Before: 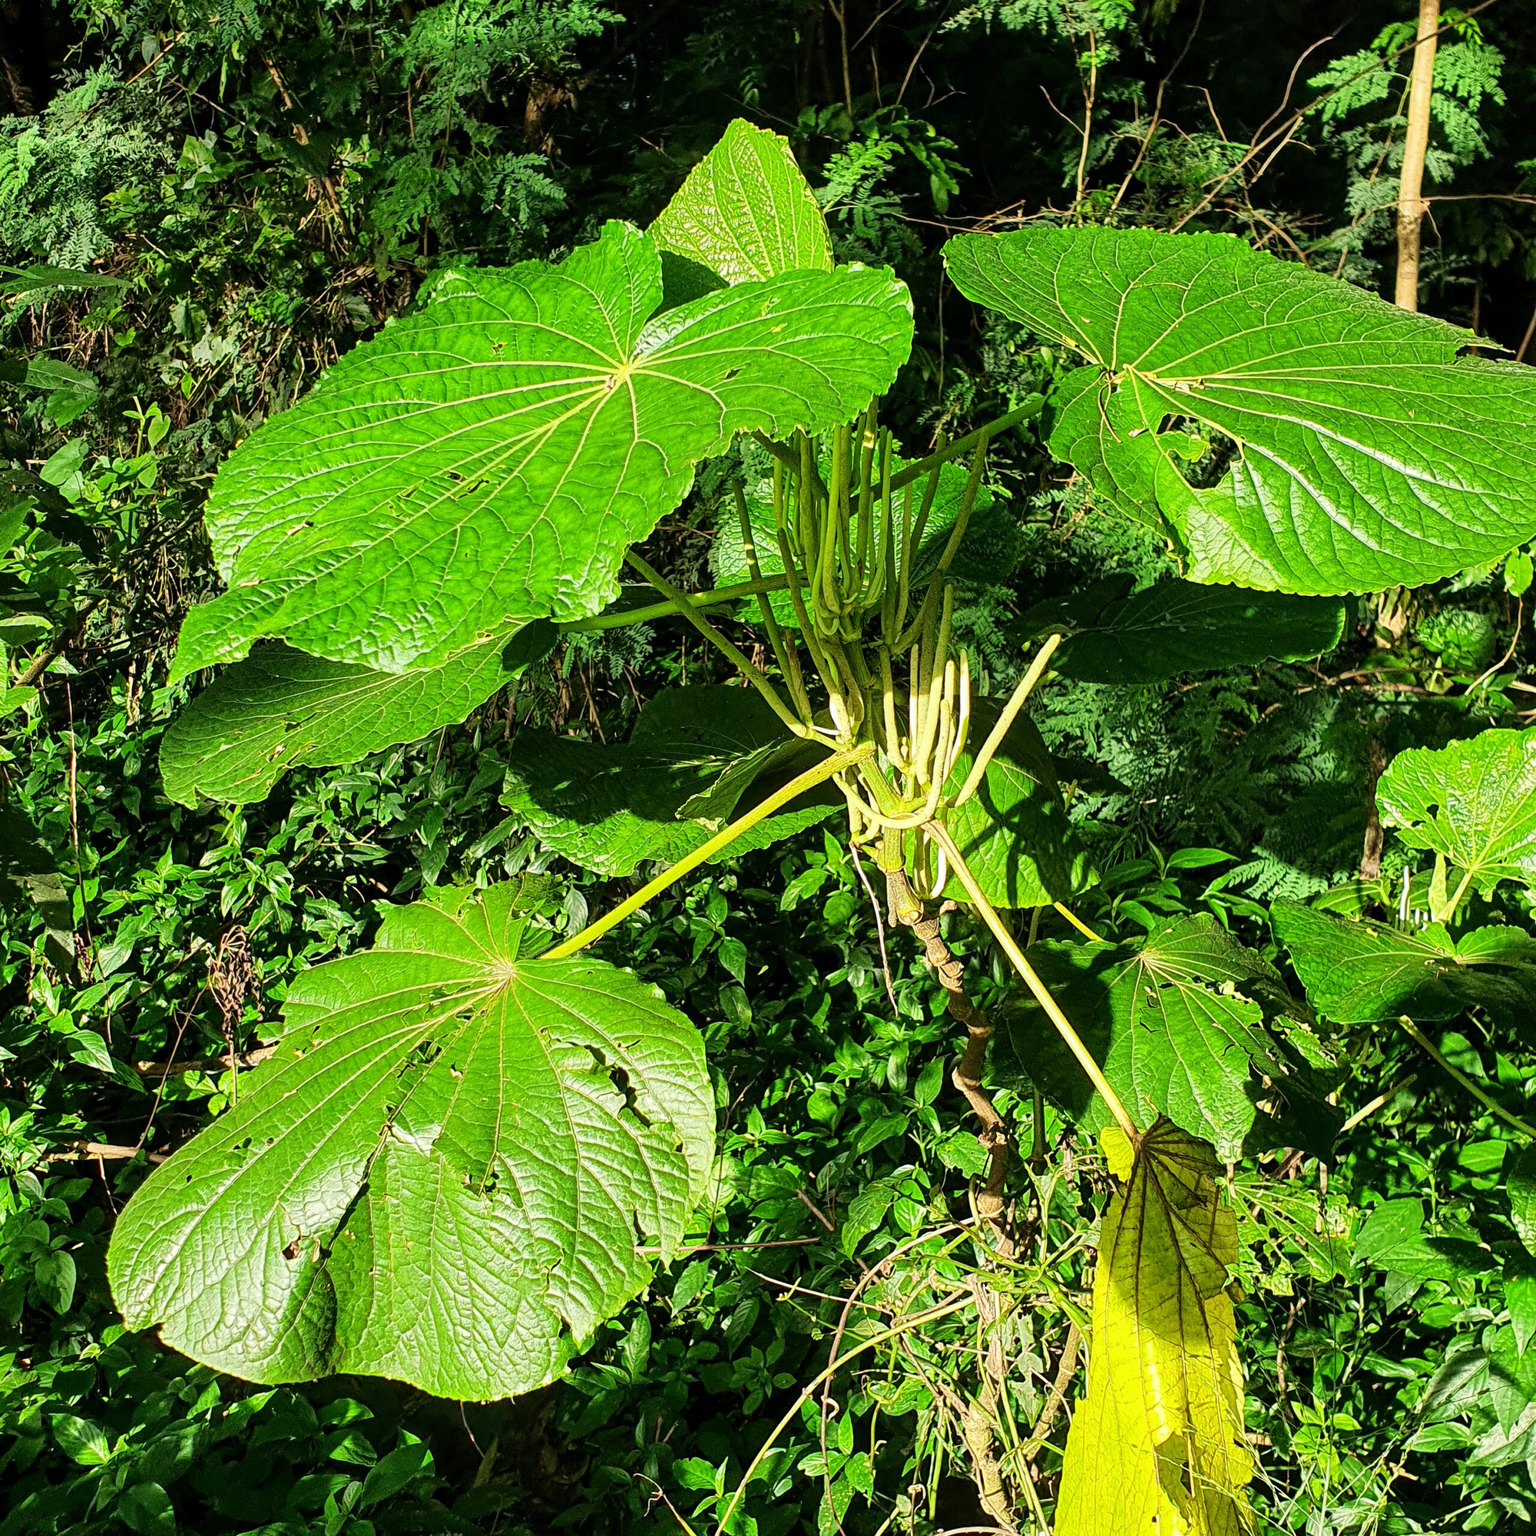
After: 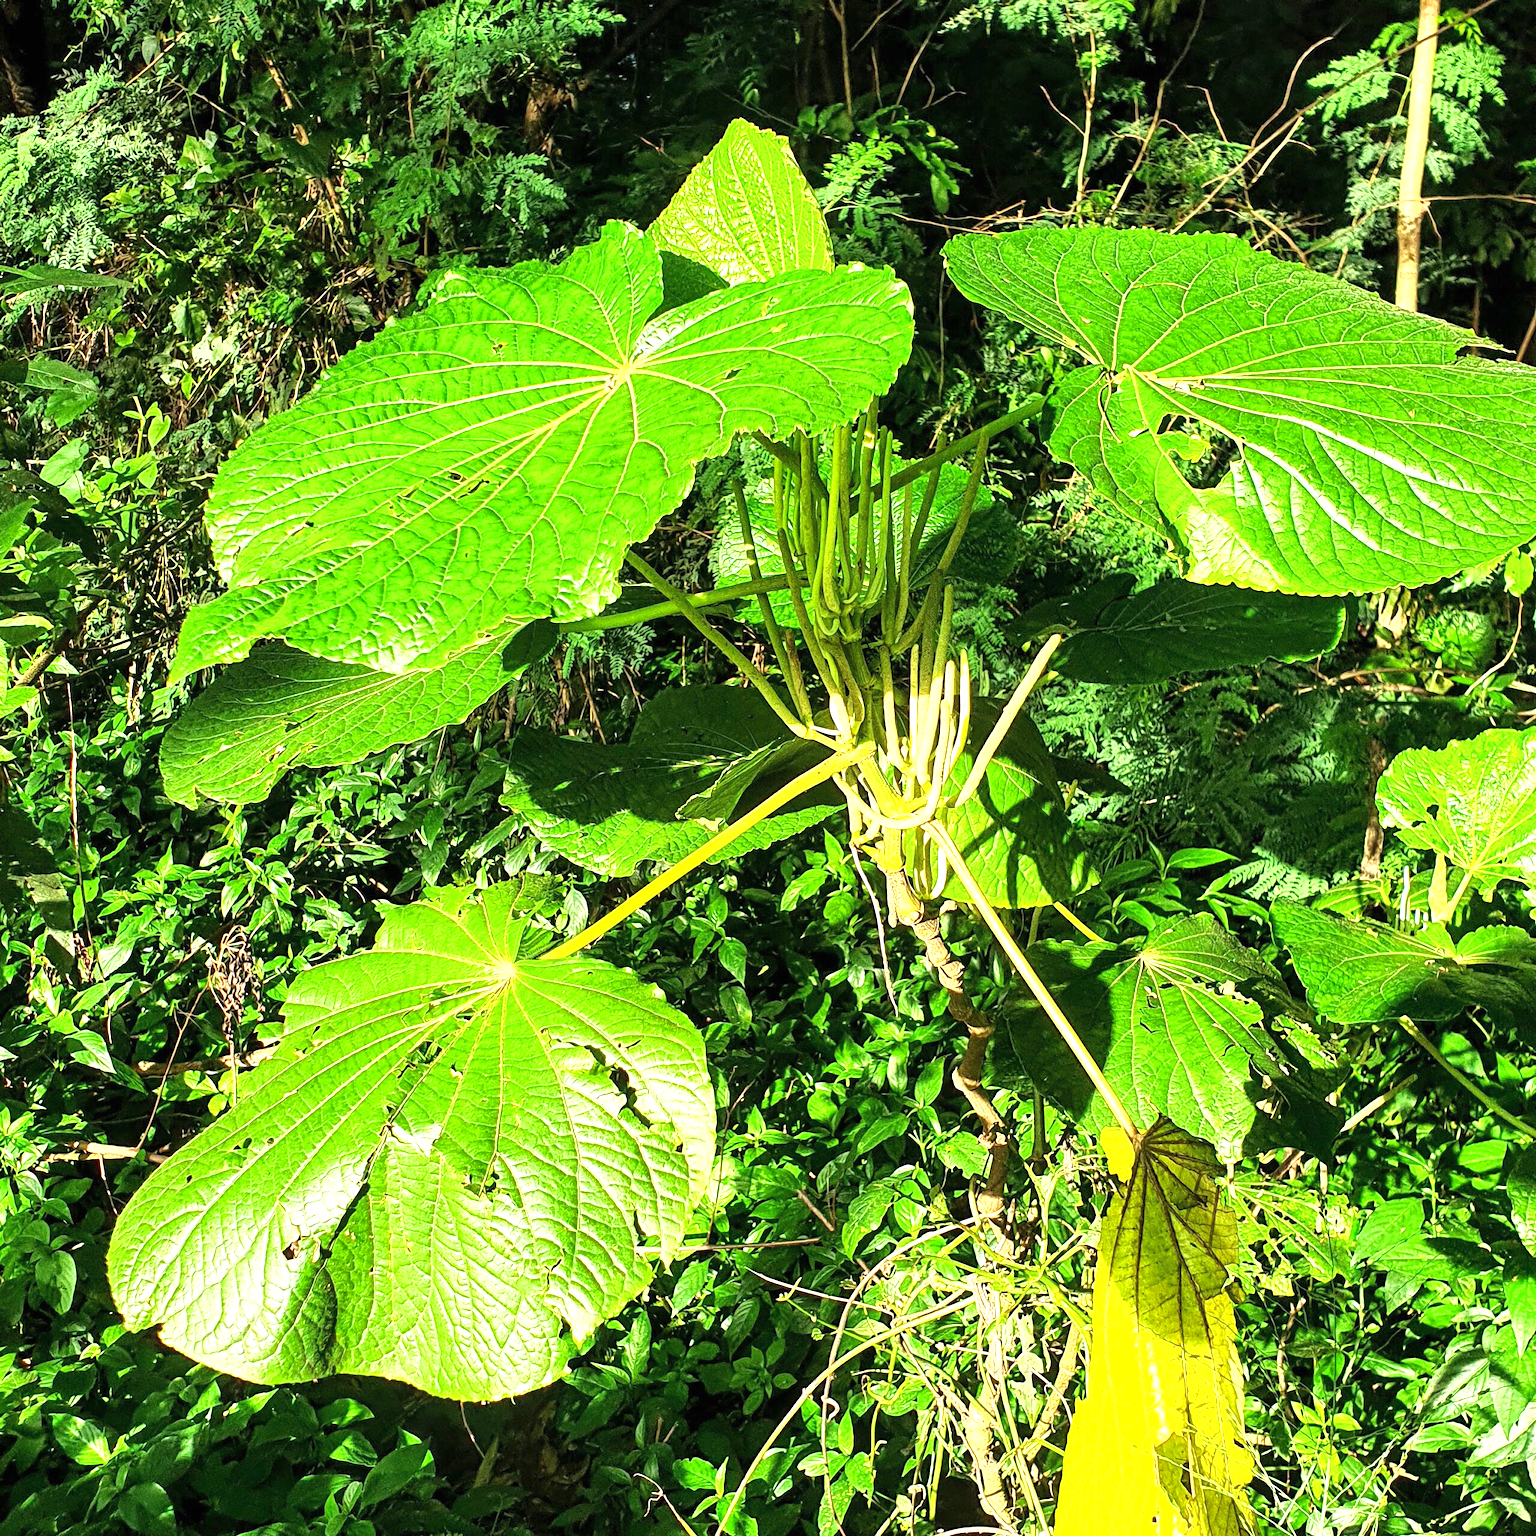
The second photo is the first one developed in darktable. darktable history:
shadows and highlights: shadows 25.68, highlights -23.79
exposure: black level correction 0, exposure 1 EV, compensate highlight preservation false
